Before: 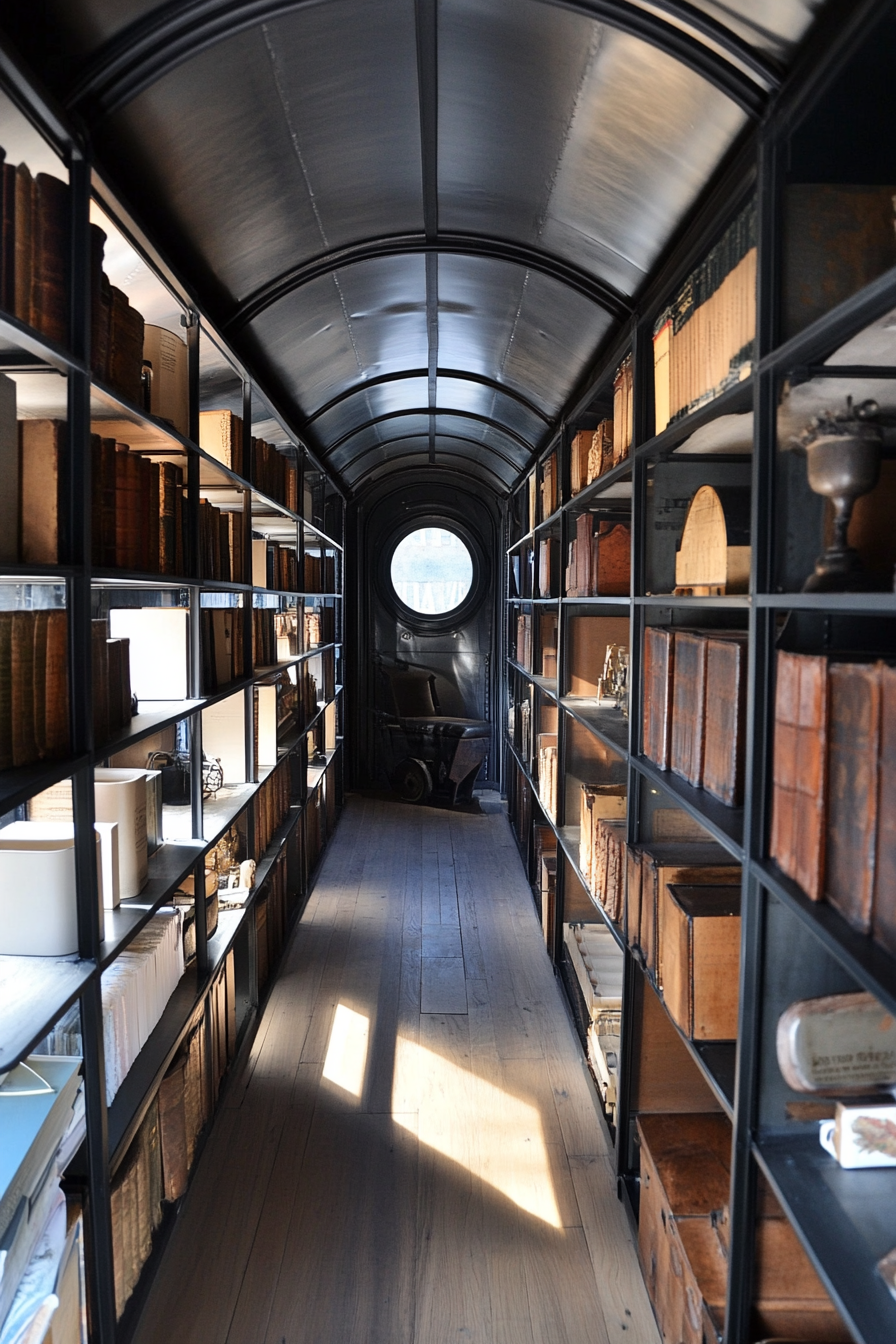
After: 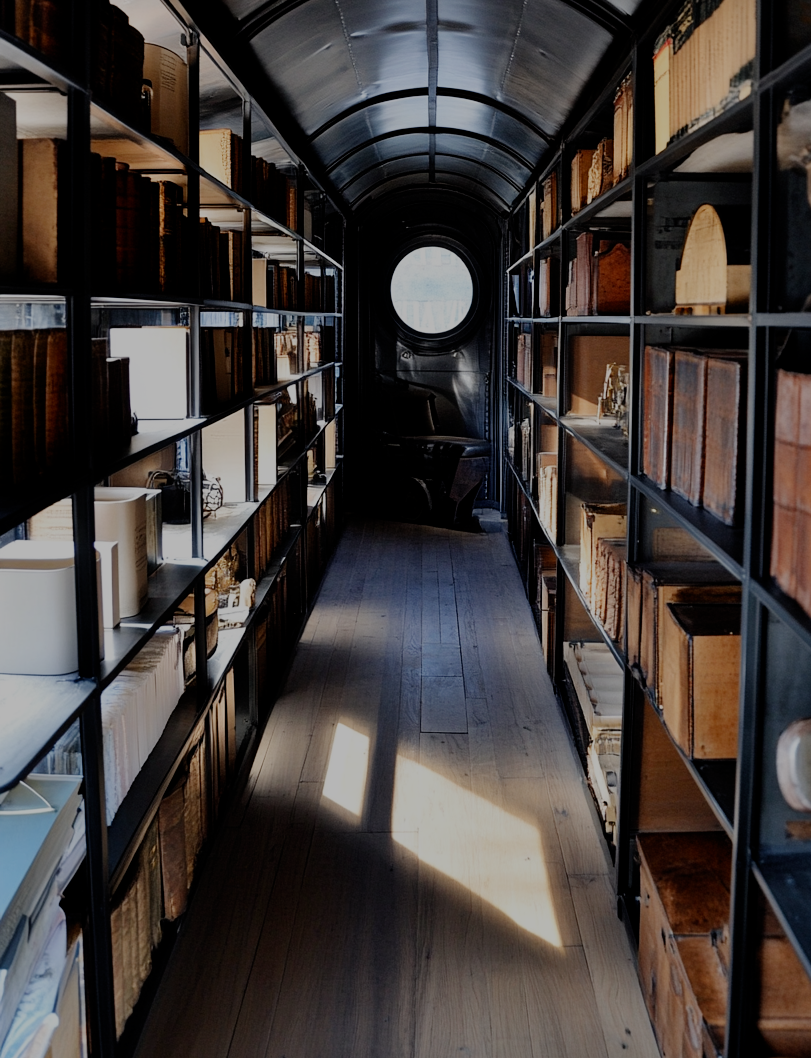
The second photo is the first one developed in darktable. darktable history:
crop: top 20.916%, right 9.437%, bottom 0.316%
filmic rgb: middle gray luminance 30%, black relative exposure -9 EV, white relative exposure 7 EV, threshold 6 EV, target black luminance 0%, hardness 2.94, latitude 2.04%, contrast 0.963, highlights saturation mix 5%, shadows ↔ highlights balance 12.16%, add noise in highlights 0, preserve chrominance no, color science v3 (2019), use custom middle-gray values true, iterations of high-quality reconstruction 0, contrast in highlights soft, enable highlight reconstruction true
